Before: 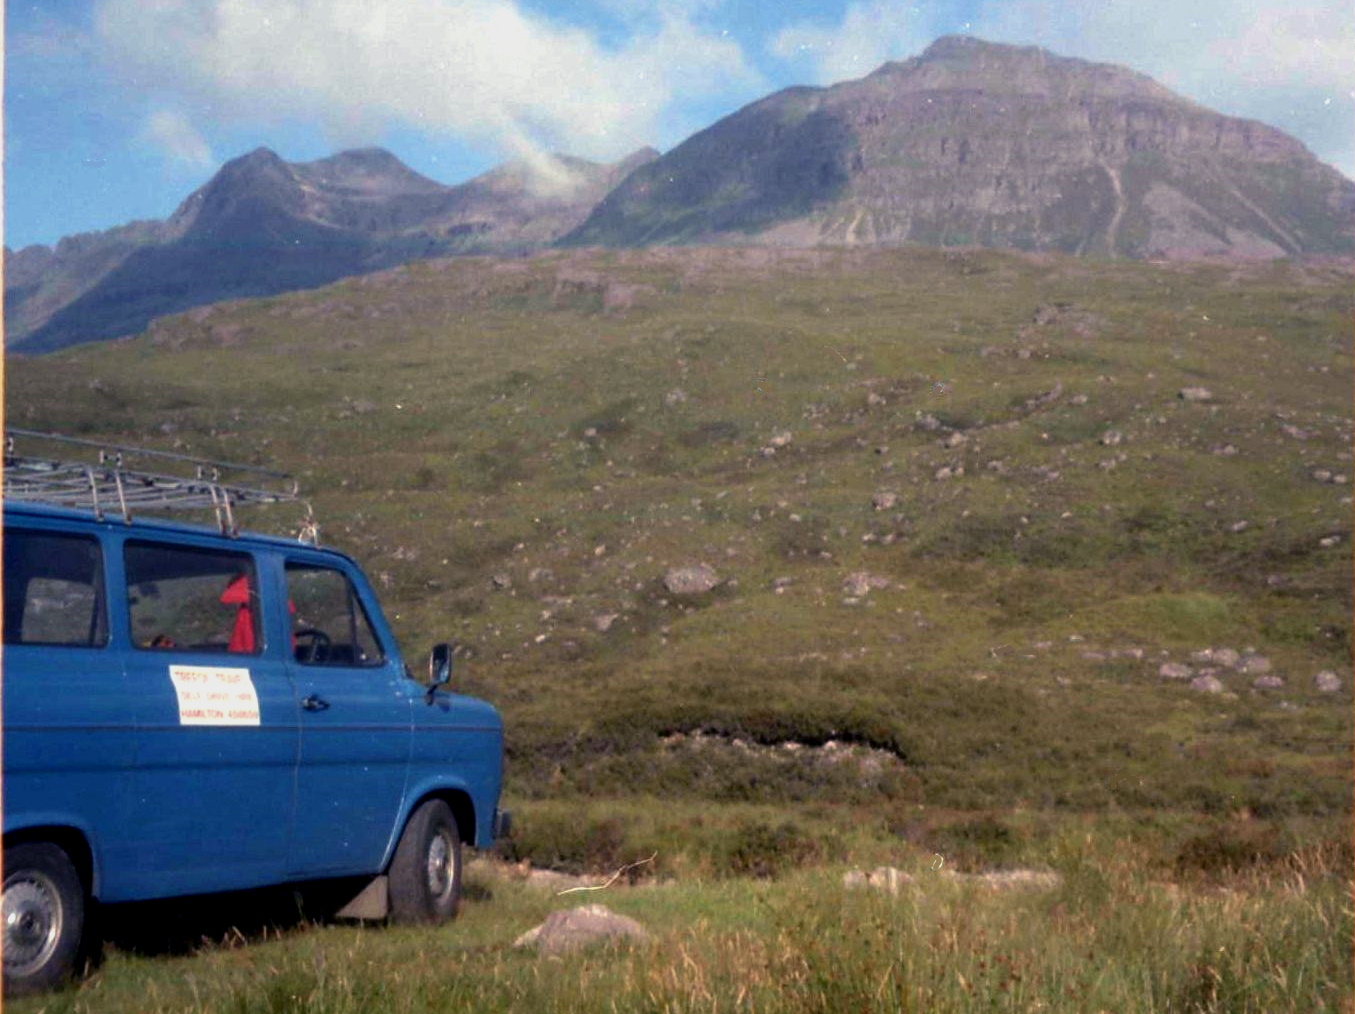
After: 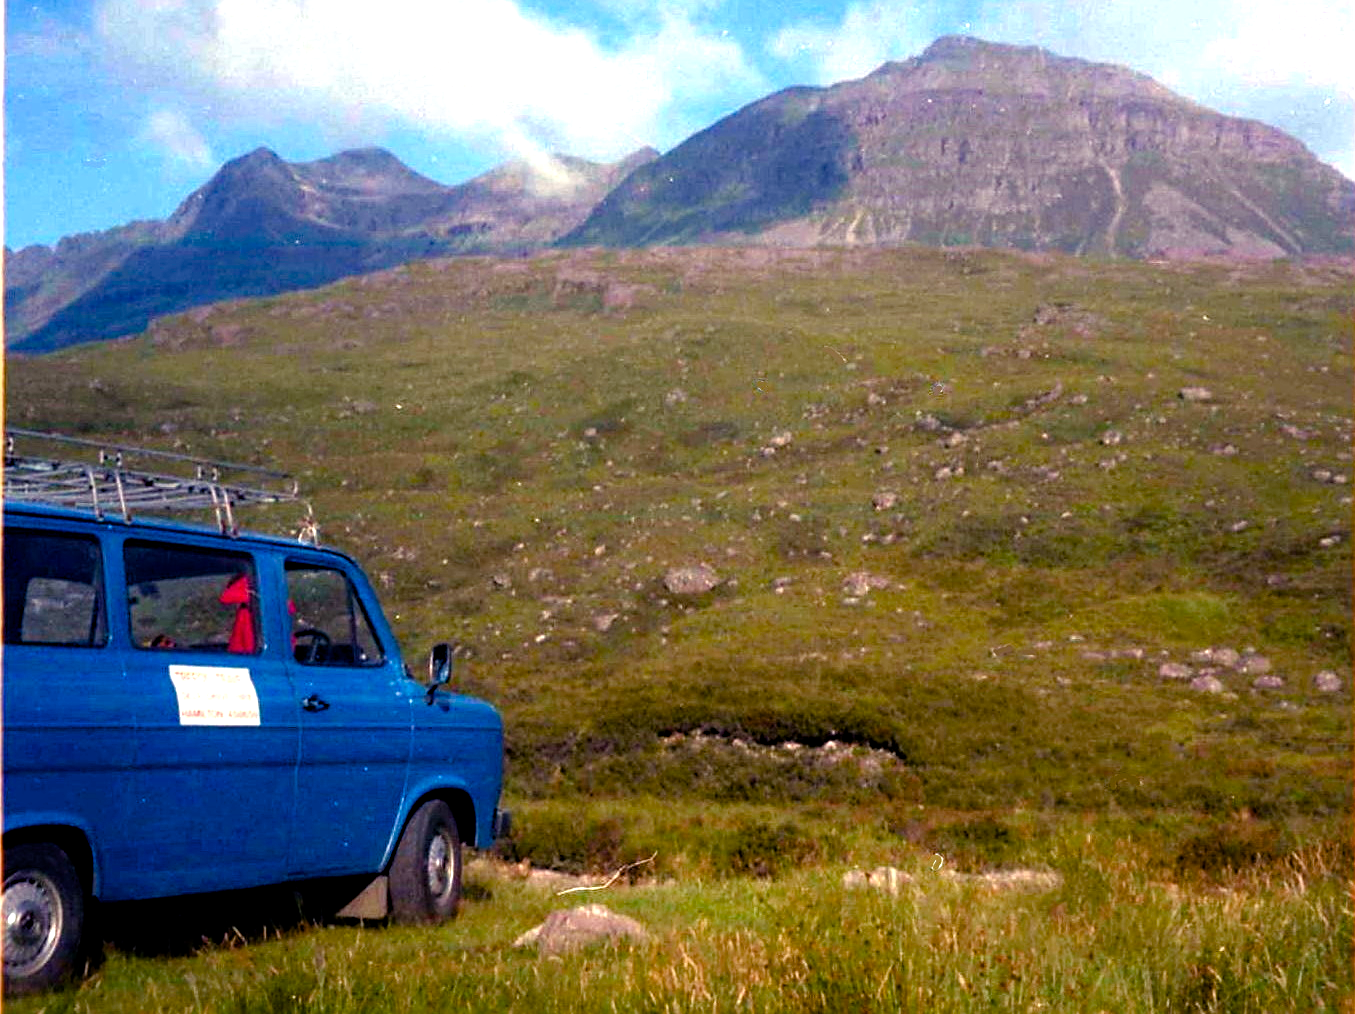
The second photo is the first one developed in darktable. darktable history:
tone equalizer: -8 EV -0.393 EV, -7 EV -0.422 EV, -6 EV -0.298 EV, -5 EV -0.25 EV, -3 EV 0.249 EV, -2 EV 0.314 EV, -1 EV 0.404 EV, +0 EV 0.388 EV, mask exposure compensation -0.493 EV
haze removal: compatibility mode true, adaptive false
color balance rgb: perceptual saturation grading › global saturation 20%, perceptual saturation grading › highlights -25.393%, perceptual saturation grading › shadows 50.26%, global vibrance 30.579%, contrast 9.717%
sharpen: on, module defaults
